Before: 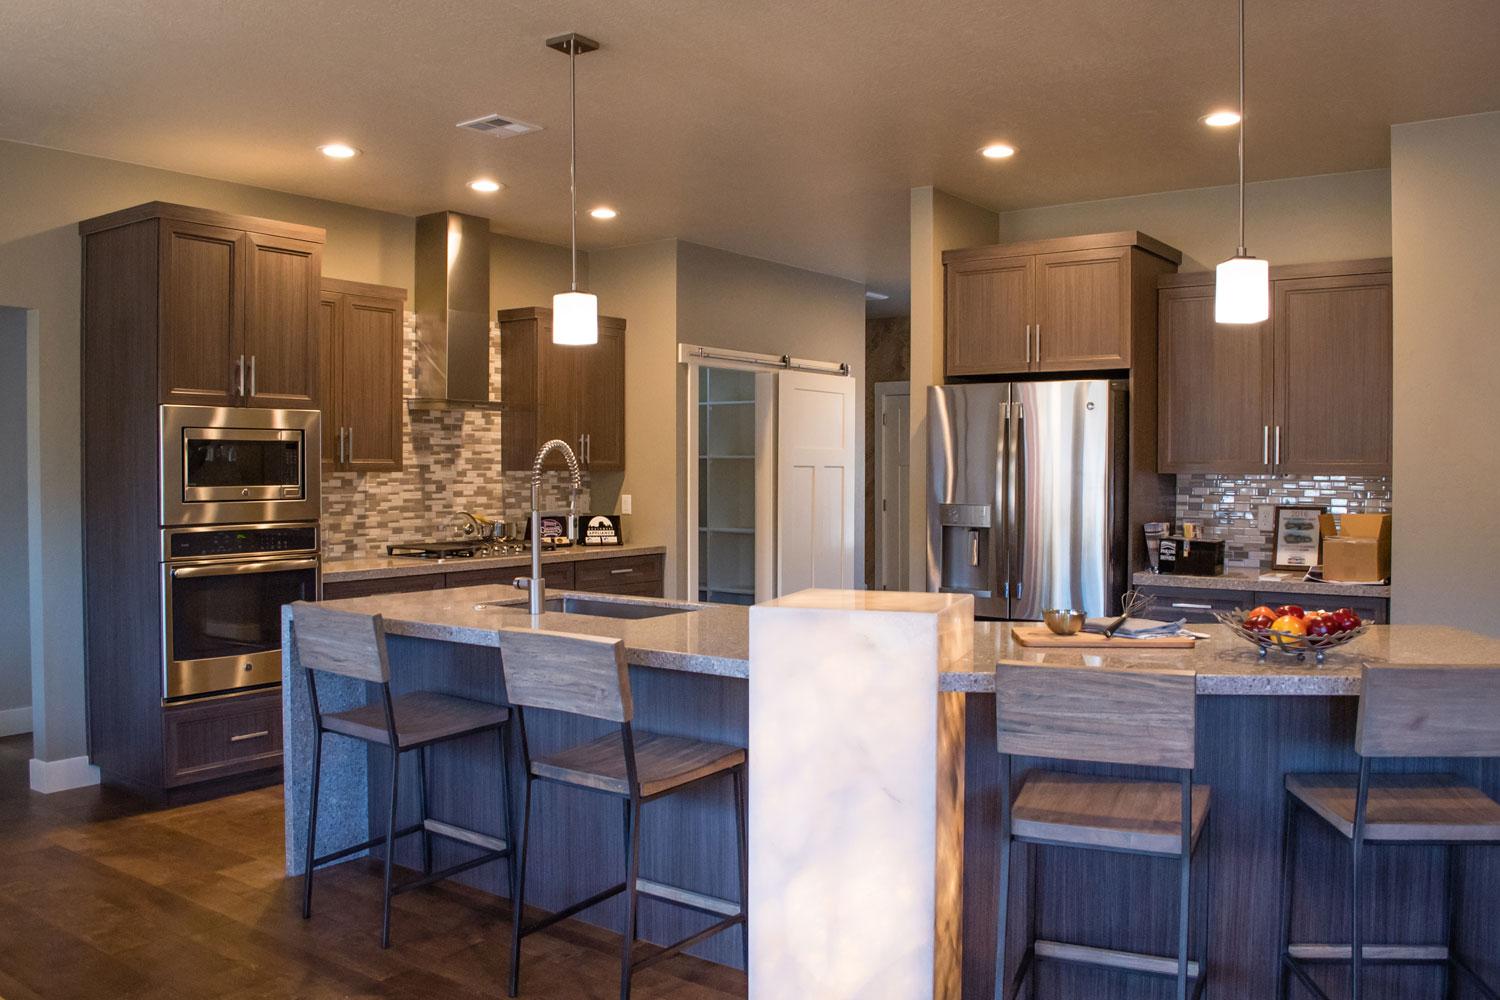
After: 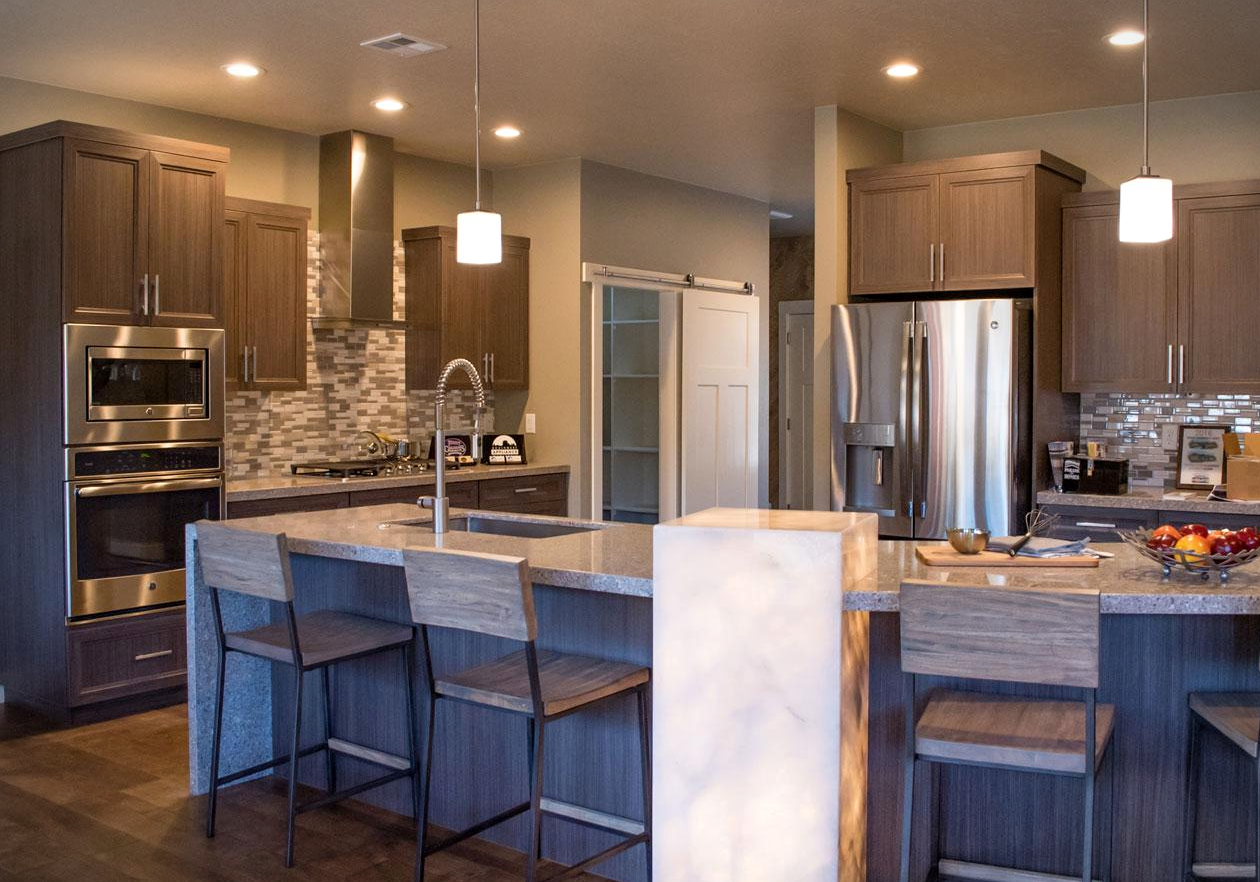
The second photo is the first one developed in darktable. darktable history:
vignetting: fall-off start 100%, brightness -0.282, width/height ratio 1.31
exposure: black level correction 0.001, compensate highlight preservation false
shadows and highlights: shadows 12, white point adjustment 1.2, soften with gaussian
crop: left 6.446%, top 8.188%, right 9.538%, bottom 3.548%
